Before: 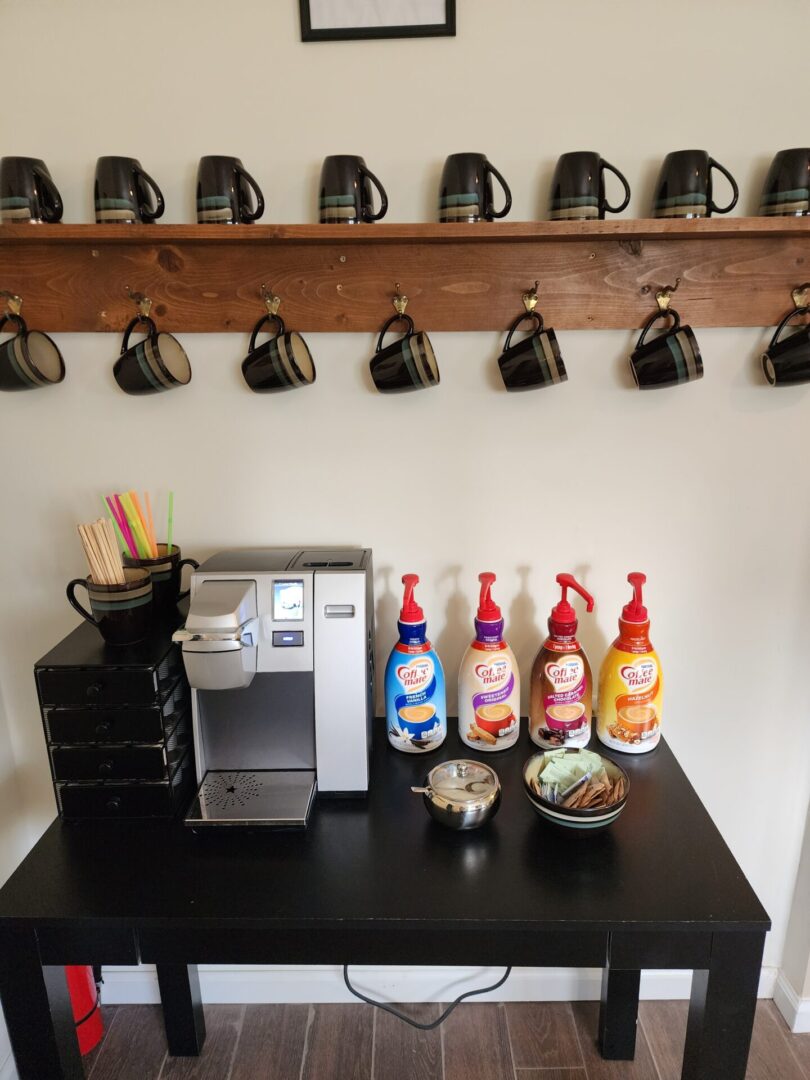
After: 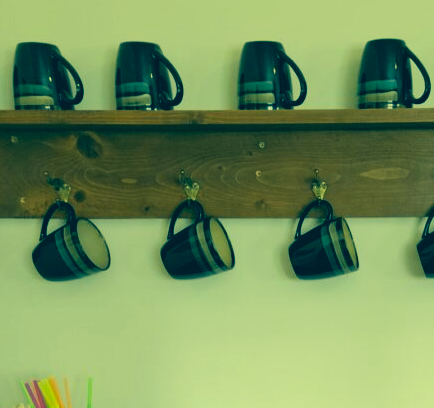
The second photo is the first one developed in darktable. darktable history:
crop: left 10.121%, top 10.631%, right 36.218%, bottom 51.526%
color correction: highlights a* -15.58, highlights b* 40, shadows a* -40, shadows b* -26.18
